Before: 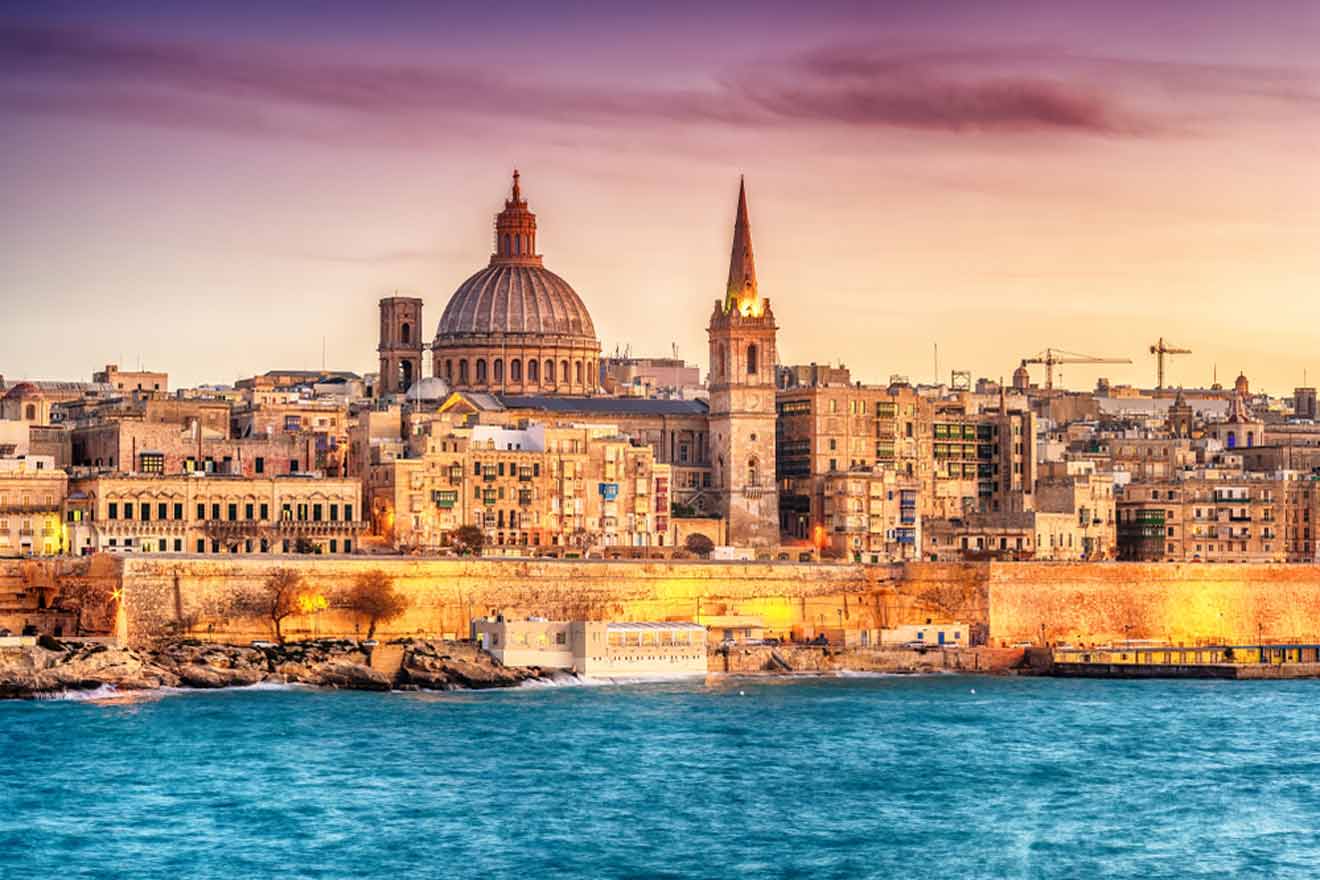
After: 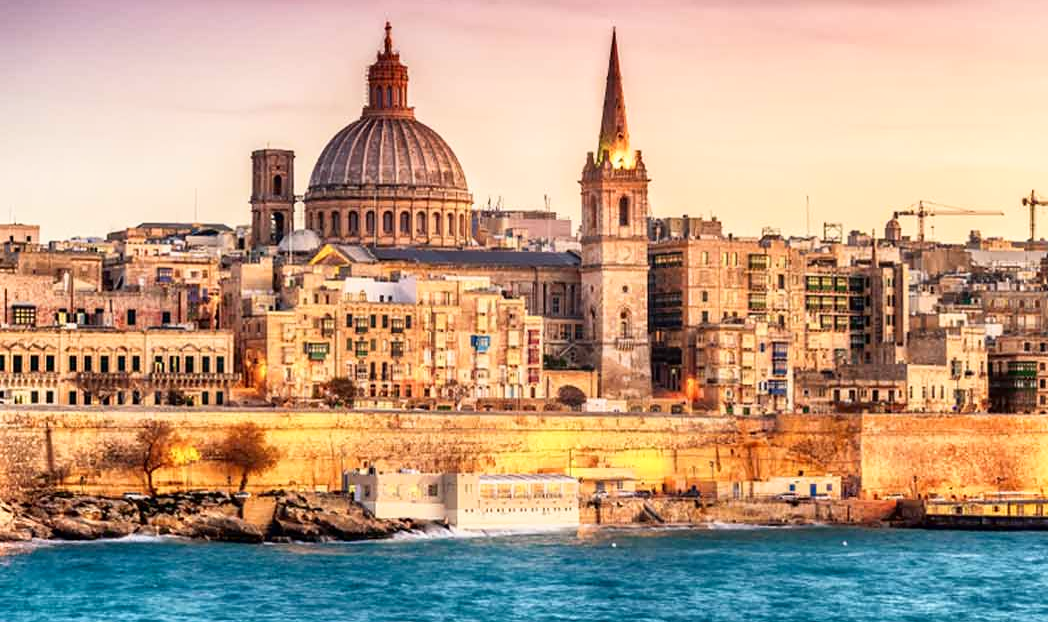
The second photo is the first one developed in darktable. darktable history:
crop: left 9.712%, top 16.928%, right 10.845%, bottom 12.332%
shadows and highlights: shadows -62.32, white point adjustment -5.22, highlights 61.59
